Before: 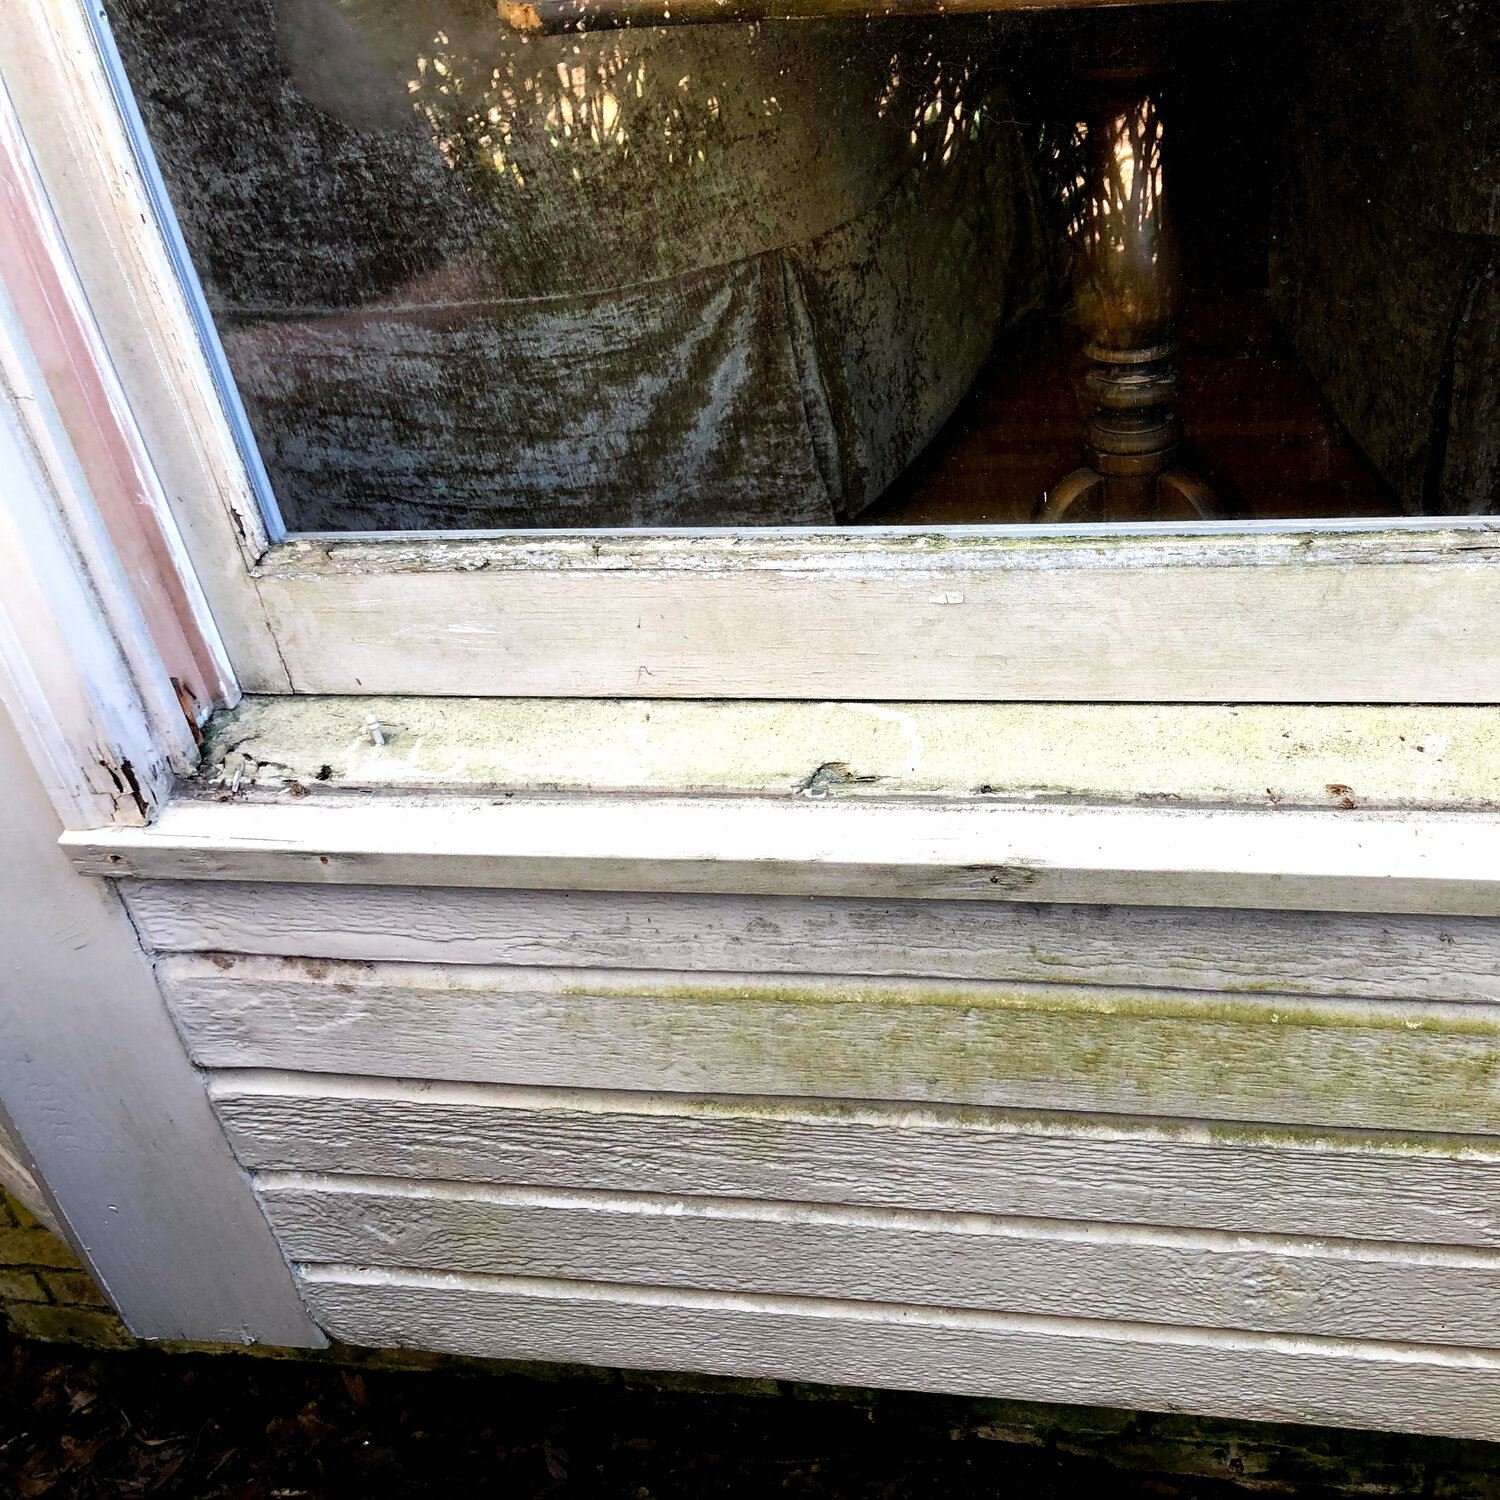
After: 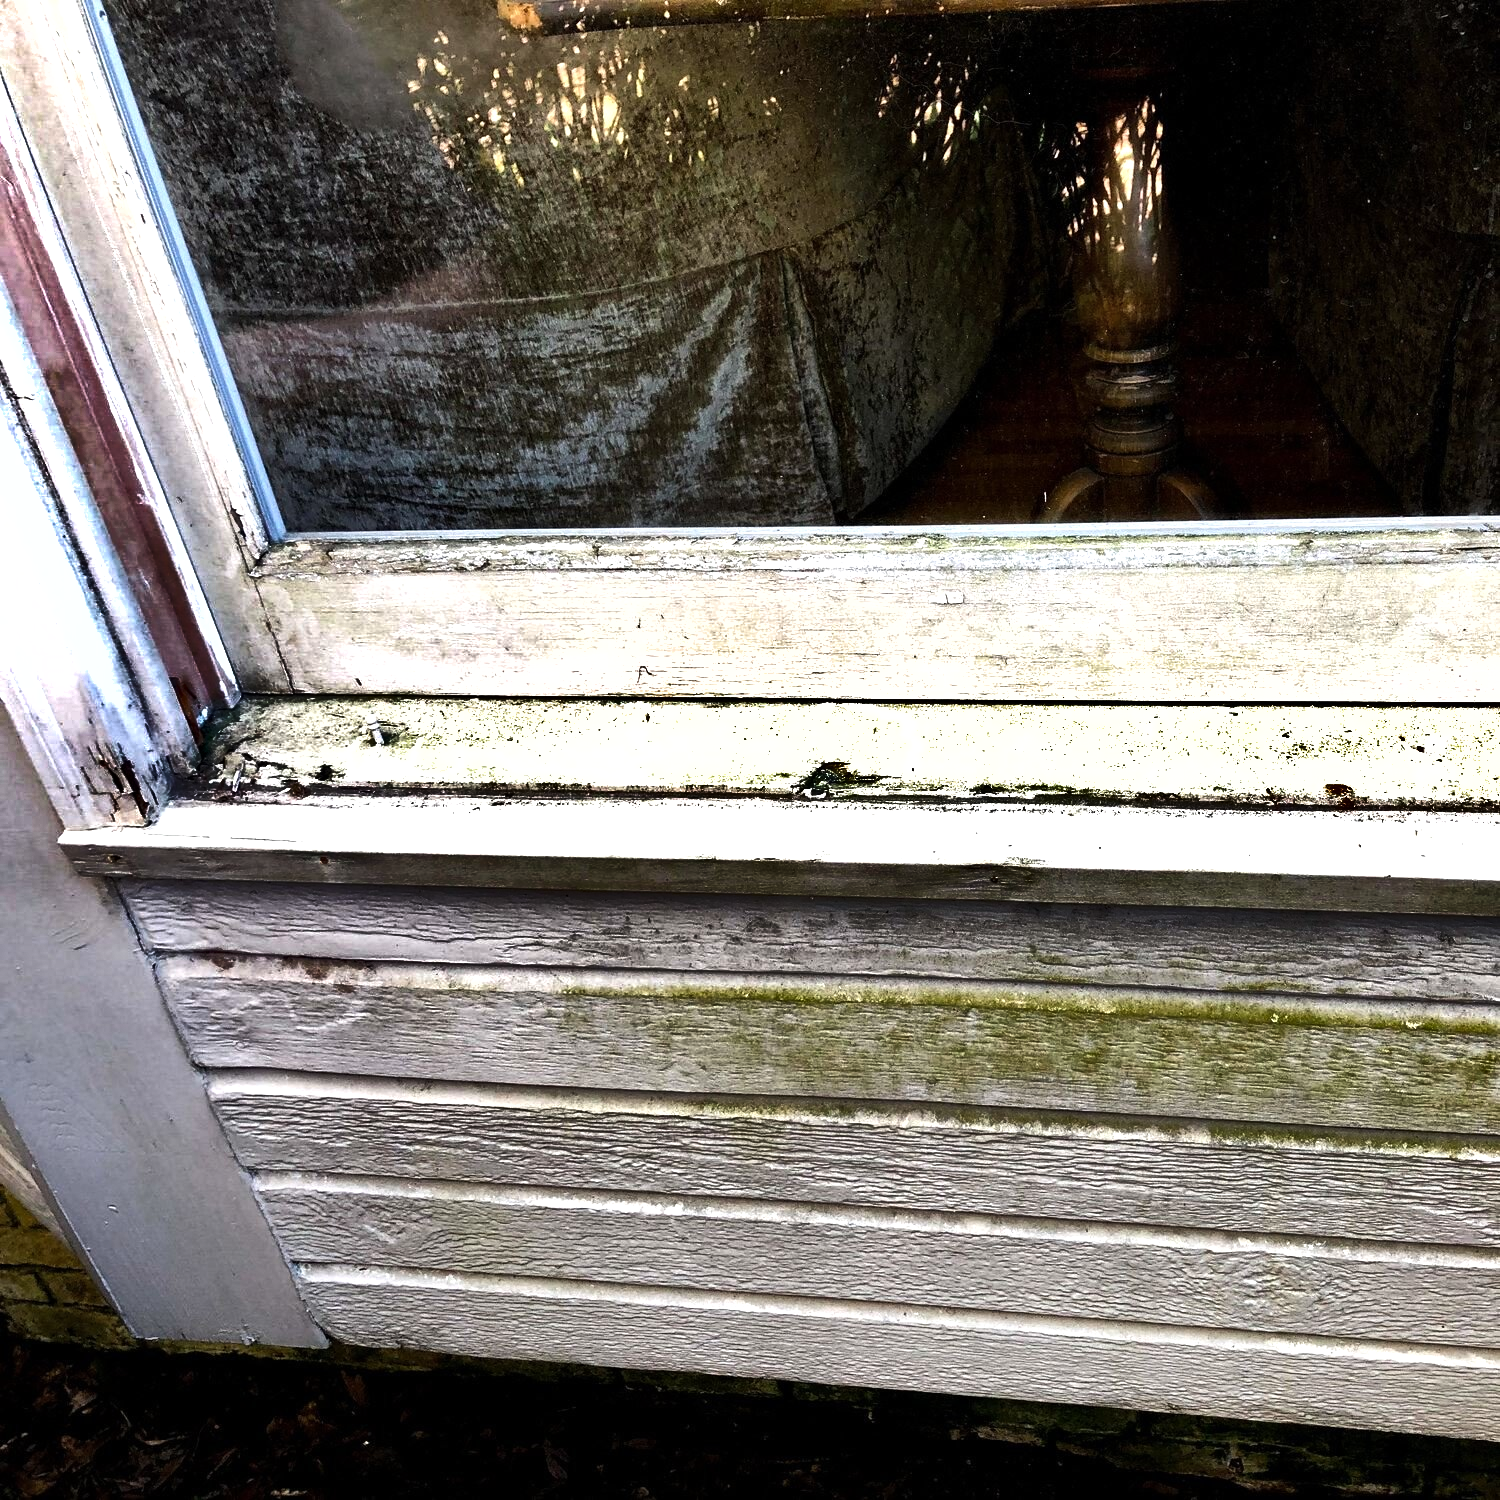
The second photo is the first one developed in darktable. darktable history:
shadows and highlights: shadows 19.13, highlights -83.41, soften with gaussian
tone equalizer: -8 EV -0.417 EV, -7 EV -0.389 EV, -6 EV -0.333 EV, -5 EV -0.222 EV, -3 EV 0.222 EV, -2 EV 0.333 EV, -1 EV 0.389 EV, +0 EV 0.417 EV, edges refinement/feathering 500, mask exposure compensation -1.57 EV, preserve details no
